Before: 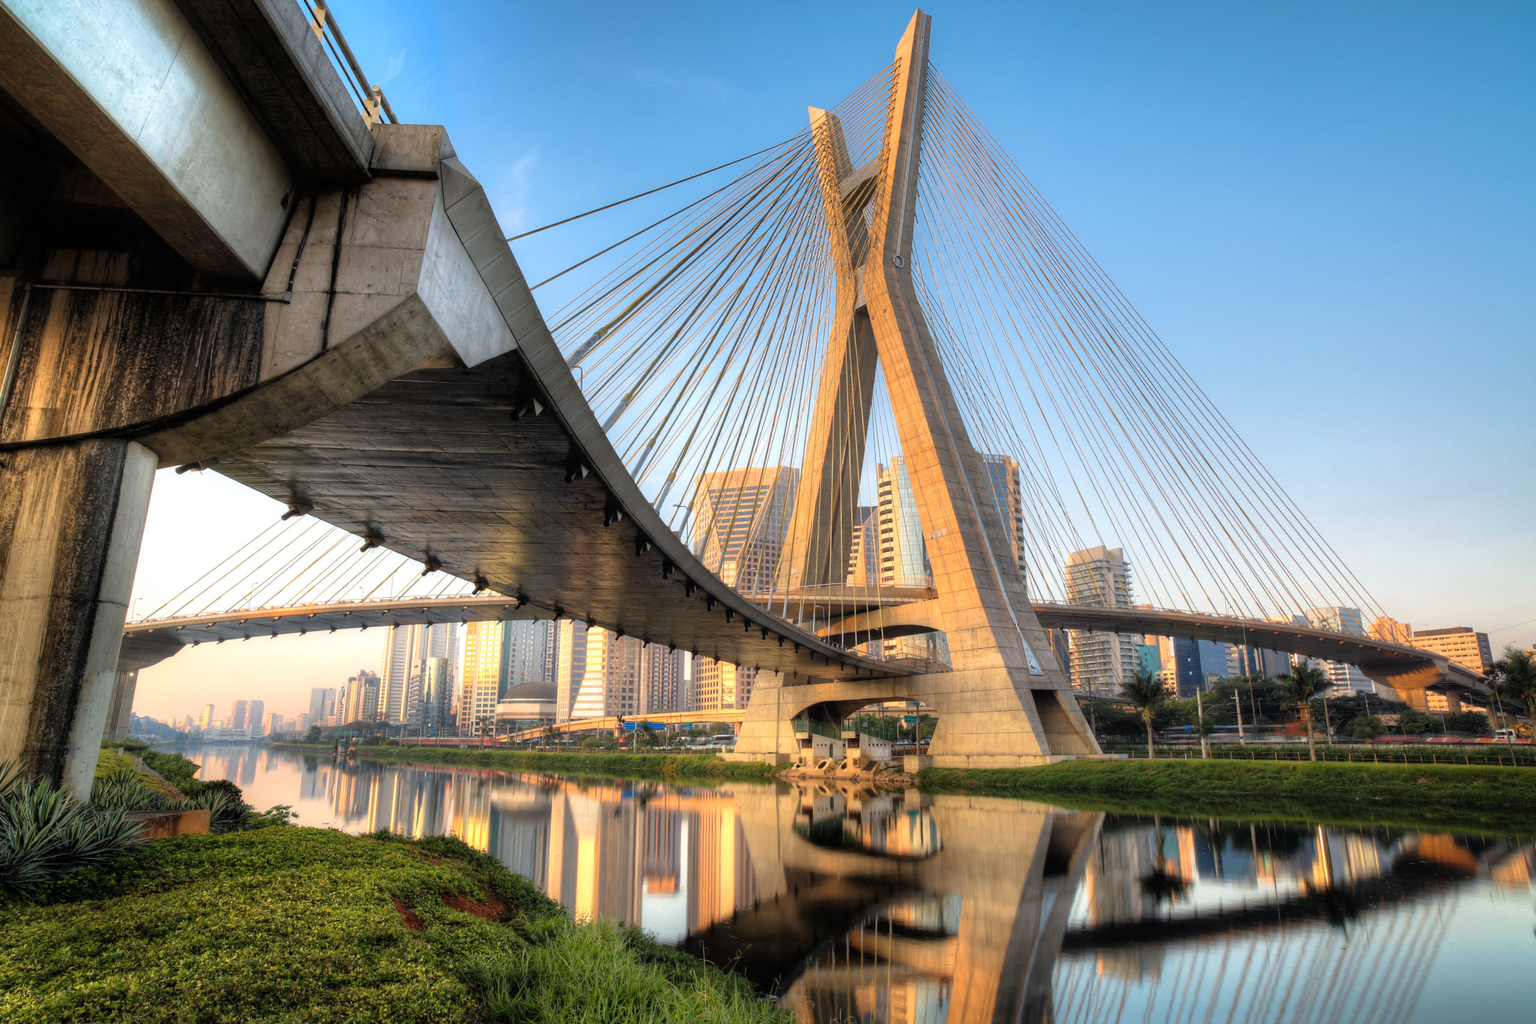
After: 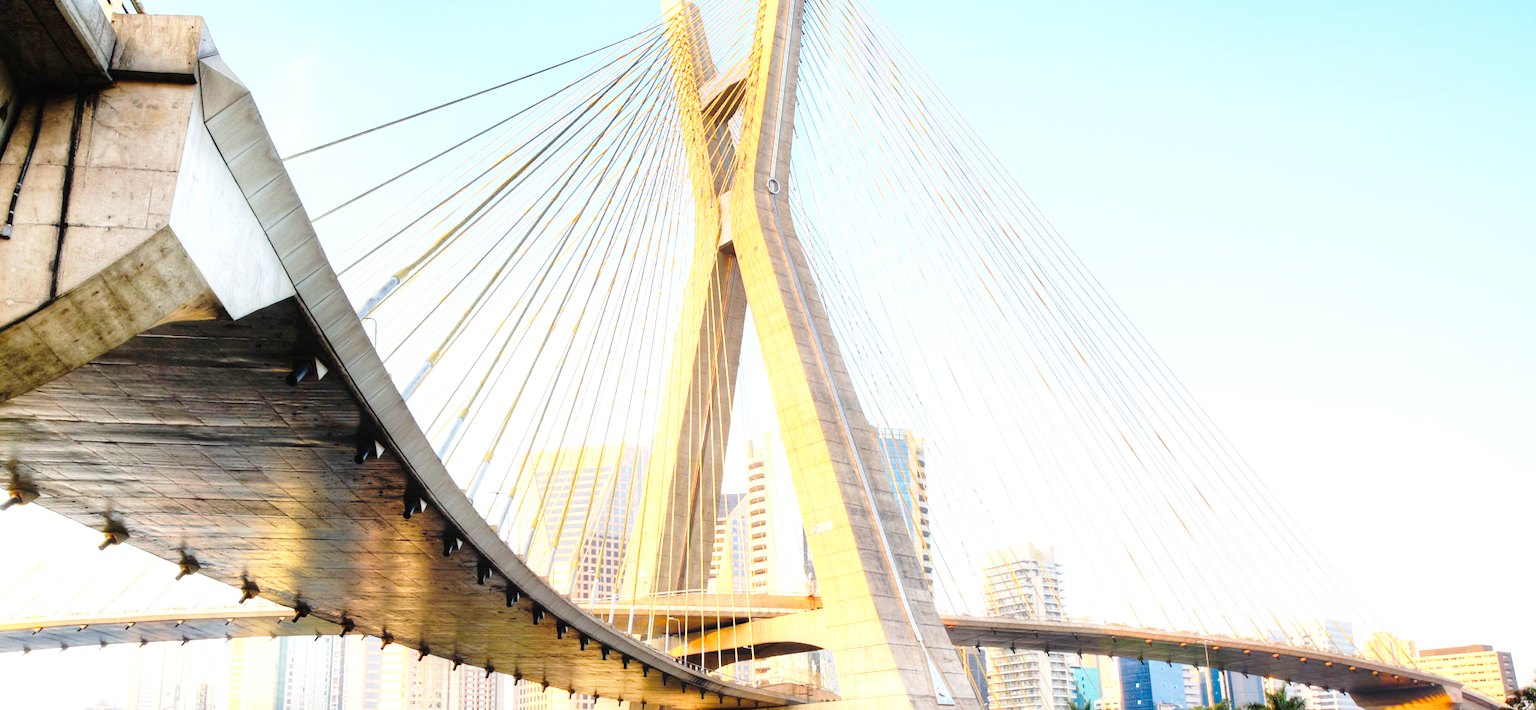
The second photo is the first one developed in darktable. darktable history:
crop: left 18.384%, top 11.072%, right 1.826%, bottom 33.537%
base curve: curves: ch0 [(0, 0) (0.028, 0.03) (0.121, 0.232) (0.46, 0.748) (0.859, 0.968) (1, 1)], preserve colors none
exposure: black level correction 0, exposure 1.101 EV, compensate exposure bias true, compensate highlight preservation false
color balance rgb: perceptual saturation grading › global saturation 21.157%, perceptual saturation grading › highlights -19.877%, perceptual saturation grading › shadows 29.394%, global vibrance 20%
